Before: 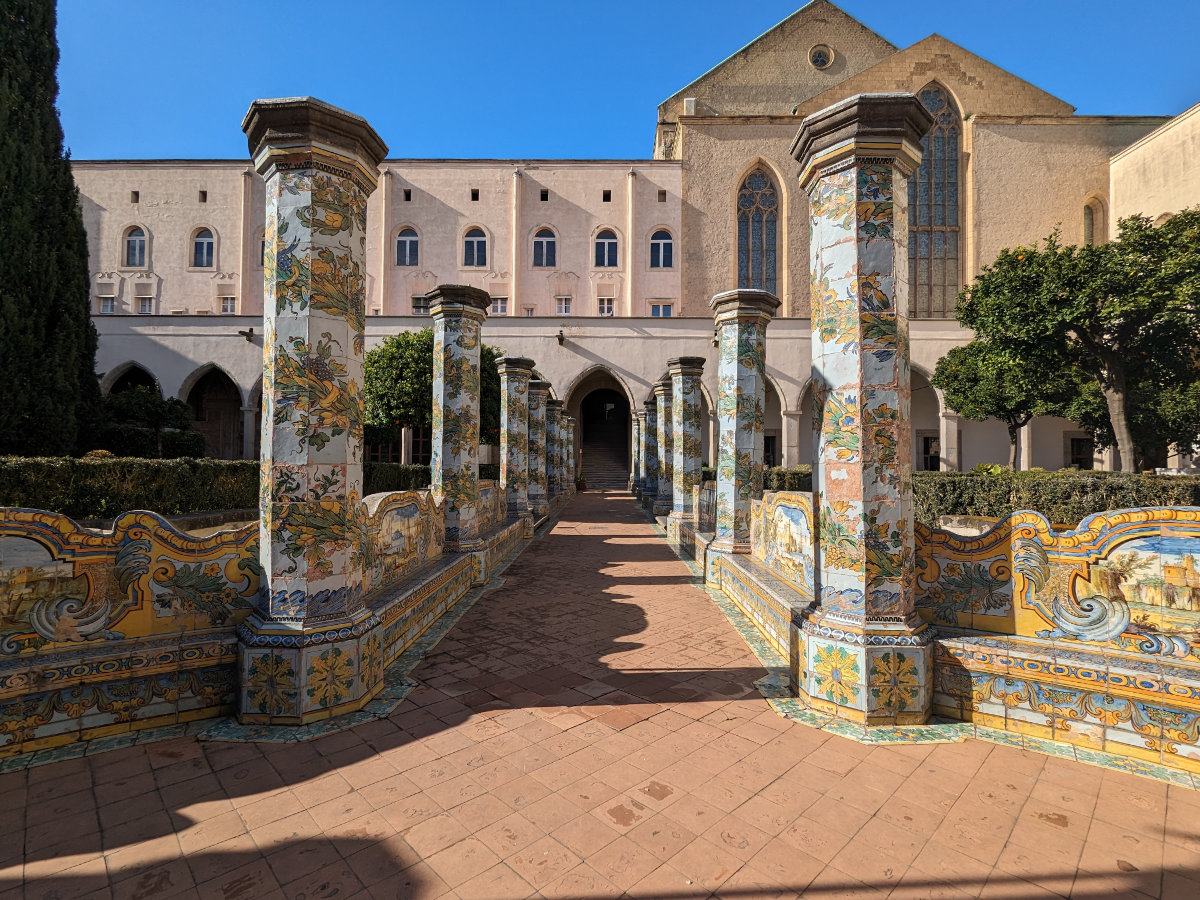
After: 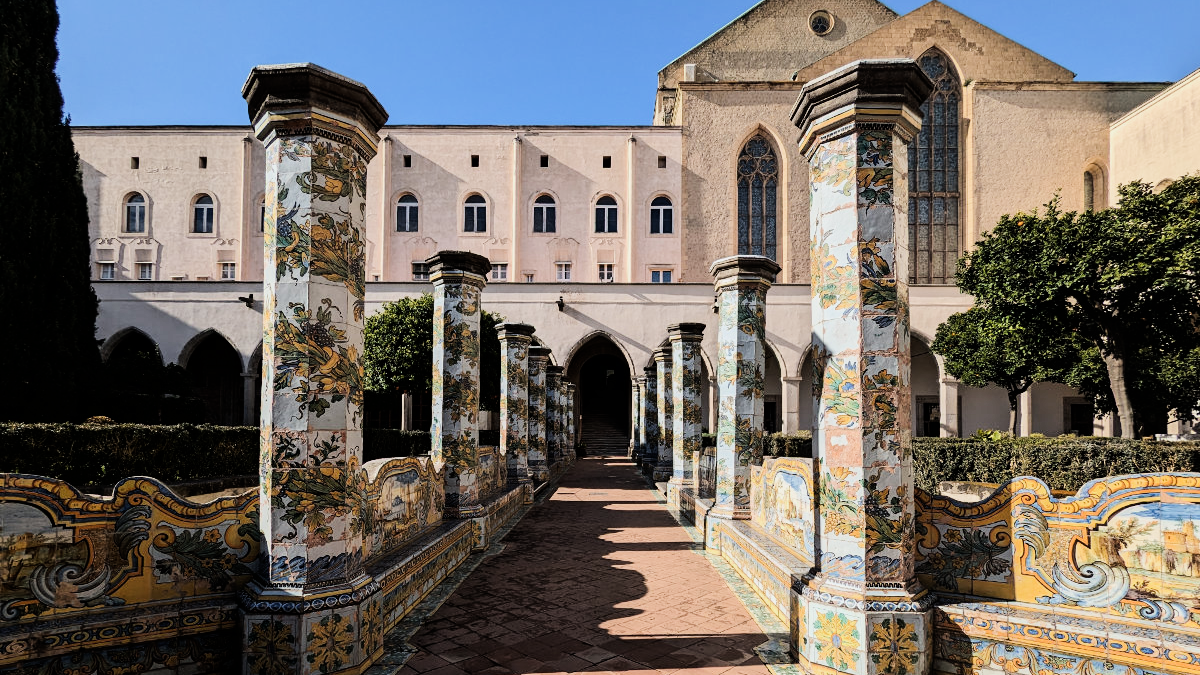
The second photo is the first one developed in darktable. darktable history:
crop: top 3.857%, bottom 21.132%
filmic rgb: black relative exposure -7.65 EV, white relative exposure 4.56 EV, hardness 3.61
tone equalizer: -8 EV -1.08 EV, -7 EV -1.01 EV, -6 EV -0.867 EV, -5 EV -0.578 EV, -3 EV 0.578 EV, -2 EV 0.867 EV, -1 EV 1.01 EV, +0 EV 1.08 EV, edges refinement/feathering 500, mask exposure compensation -1.57 EV, preserve details no
